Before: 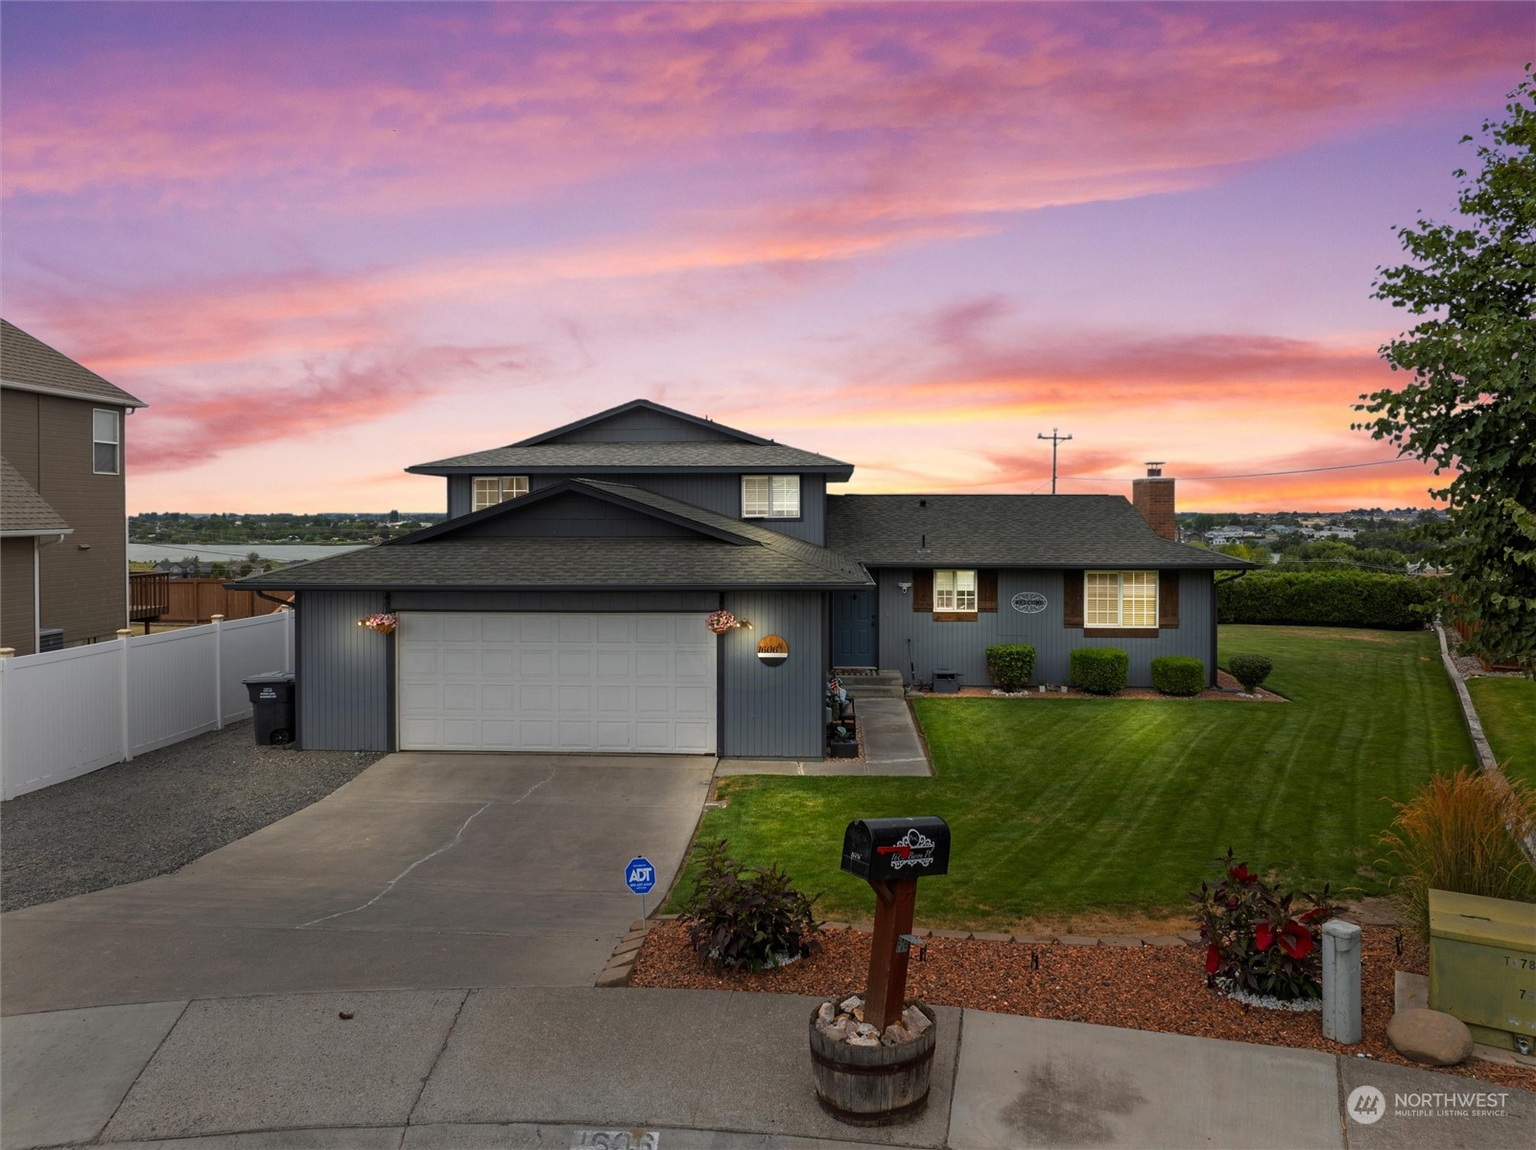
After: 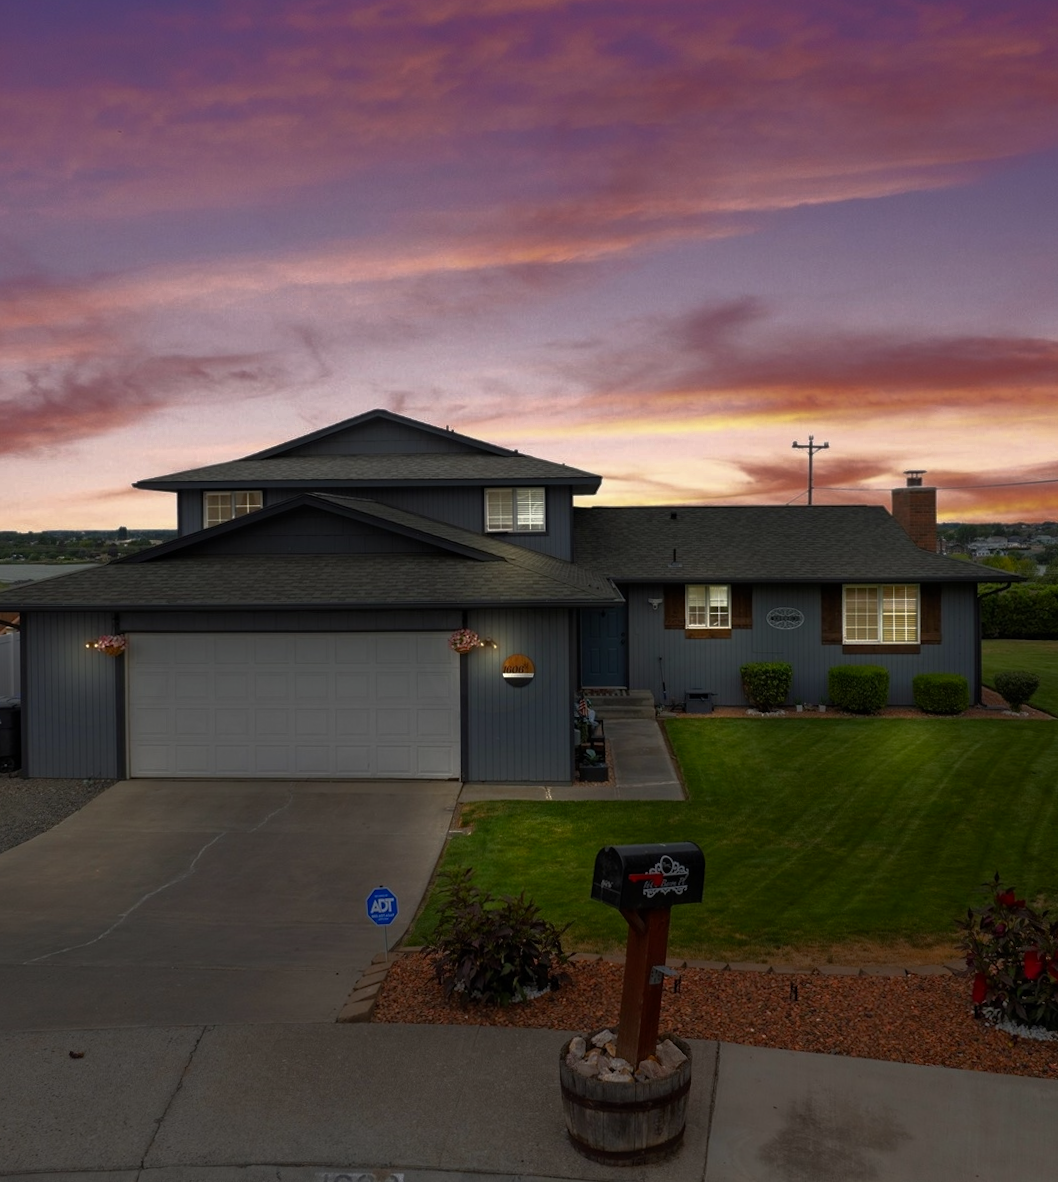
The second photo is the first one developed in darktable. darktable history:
contrast brightness saturation: saturation 0.1
base curve: curves: ch0 [(0, 0) (0.564, 0.291) (0.802, 0.731) (1, 1)]
crop and rotate: left 17.732%, right 15.423%
rotate and perspective: rotation -0.45°, automatic cropping original format, crop left 0.008, crop right 0.992, crop top 0.012, crop bottom 0.988
